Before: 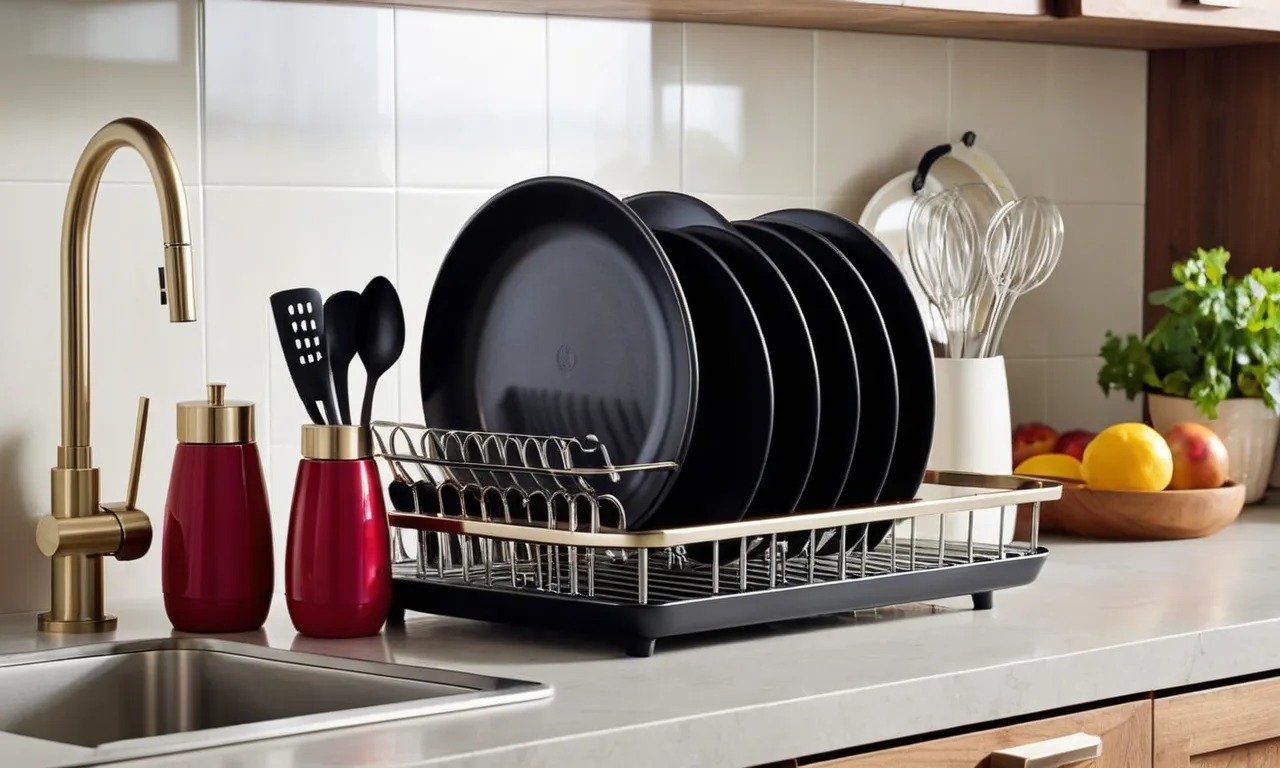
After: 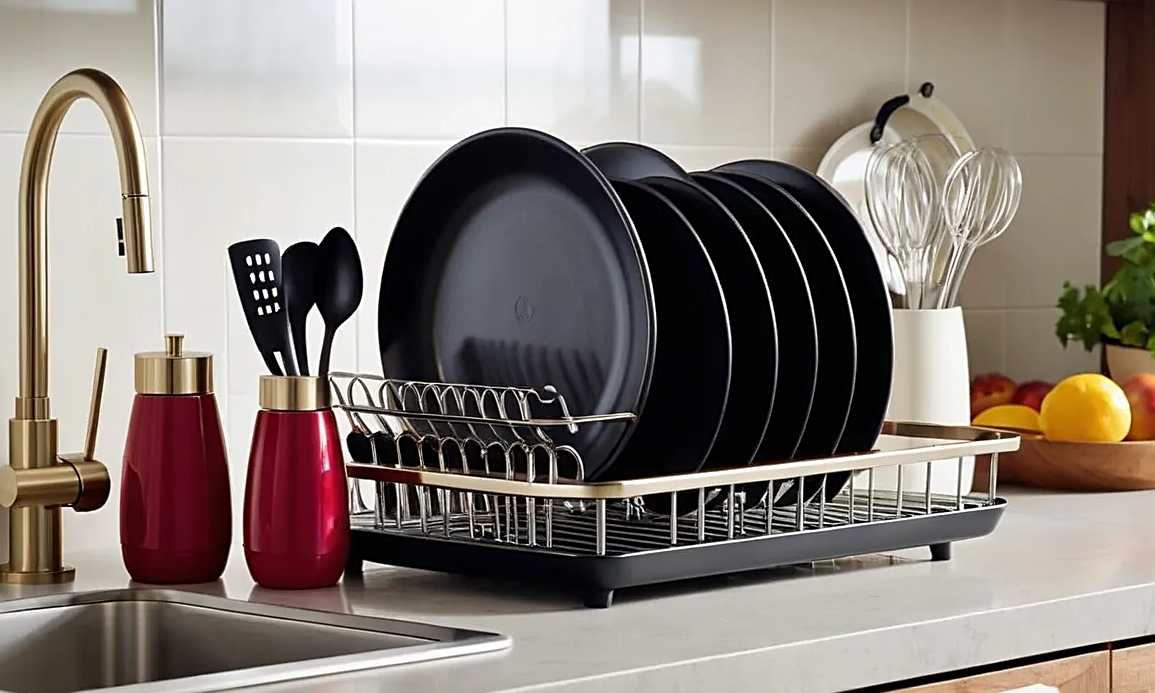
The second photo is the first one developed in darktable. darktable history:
exposure: compensate highlight preservation false
crop: left 3.305%, top 6.436%, right 6.389%, bottom 3.258%
sharpen: on, module defaults
